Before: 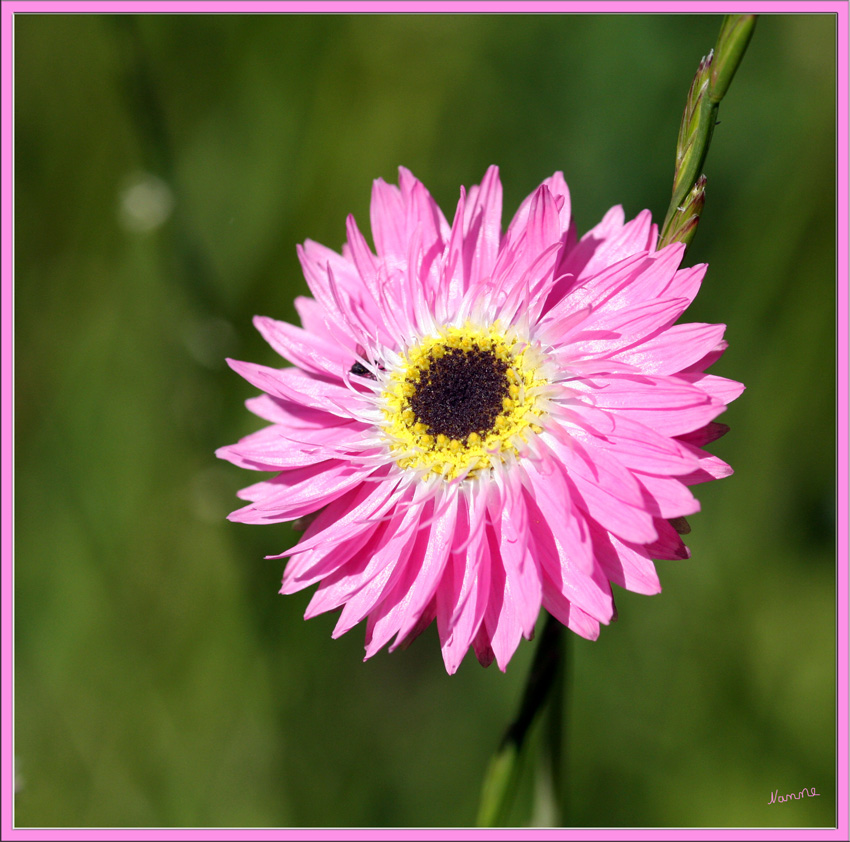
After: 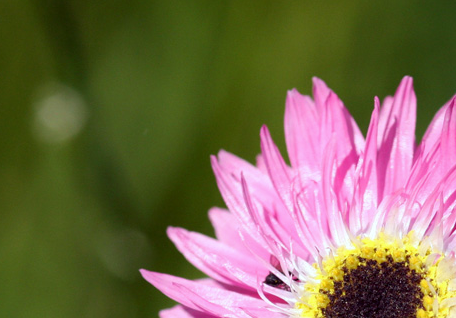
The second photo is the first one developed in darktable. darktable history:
crop: left 10.121%, top 10.631%, right 36.218%, bottom 51.526%
color correction: highlights a* -2.73, highlights b* -2.09, shadows a* 2.41, shadows b* 2.73
